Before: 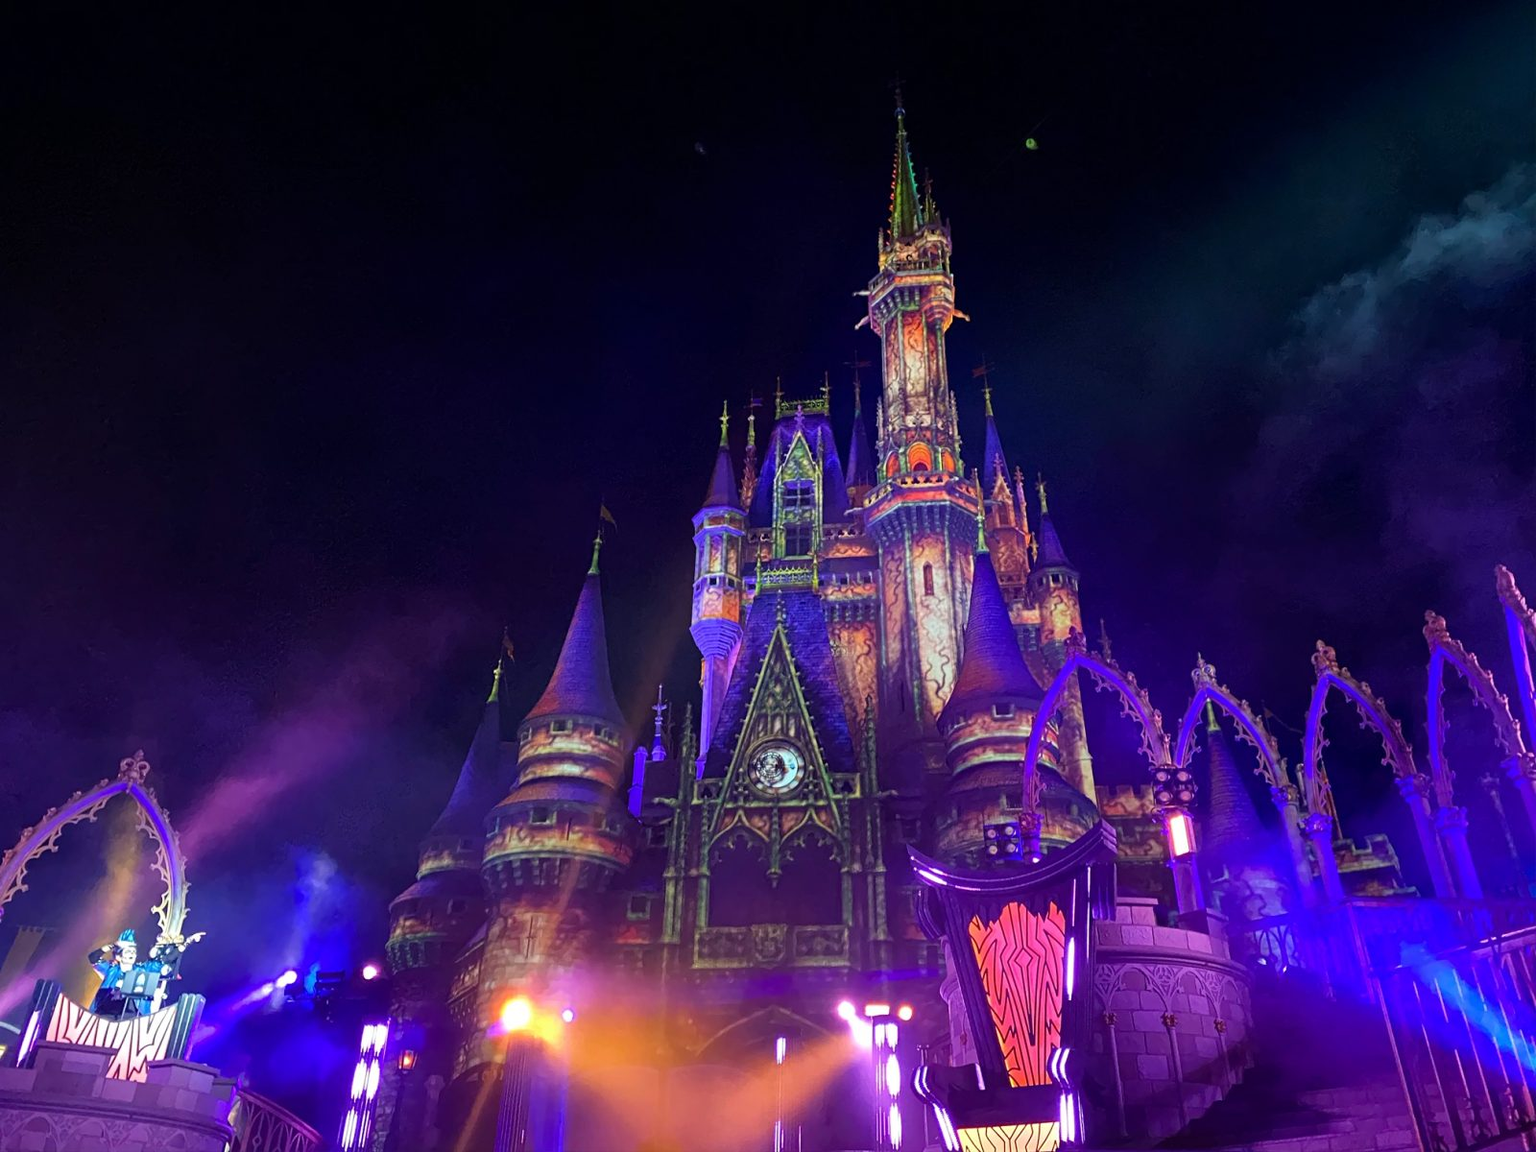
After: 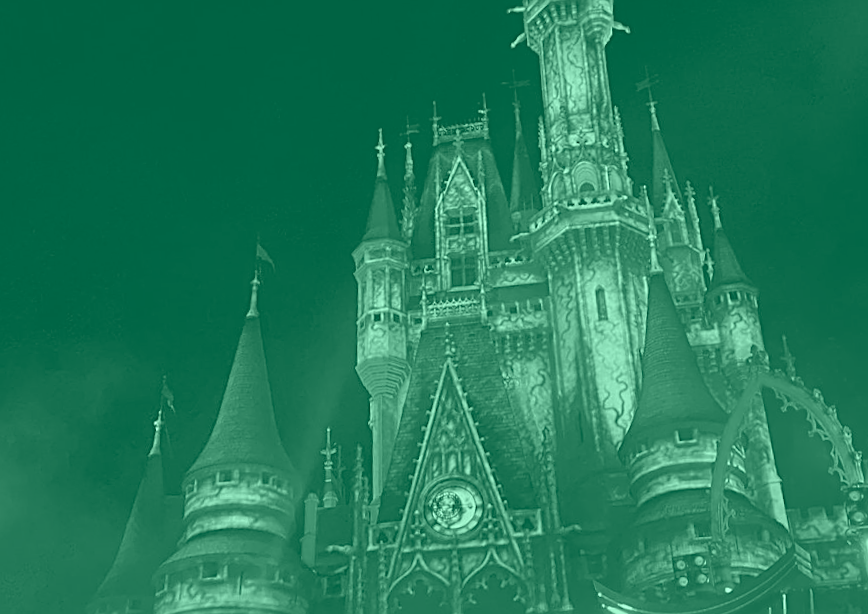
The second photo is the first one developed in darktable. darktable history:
sharpen: on, module defaults
colorize: hue 147.6°, saturation 65%, lightness 21.64%
crop and rotate: left 22.13%, top 22.054%, right 22.026%, bottom 22.102%
rotate and perspective: rotation -3°, crop left 0.031, crop right 0.968, crop top 0.07, crop bottom 0.93
exposure: black level correction 0, exposure 0.5 EV, compensate exposure bias true, compensate highlight preservation false
